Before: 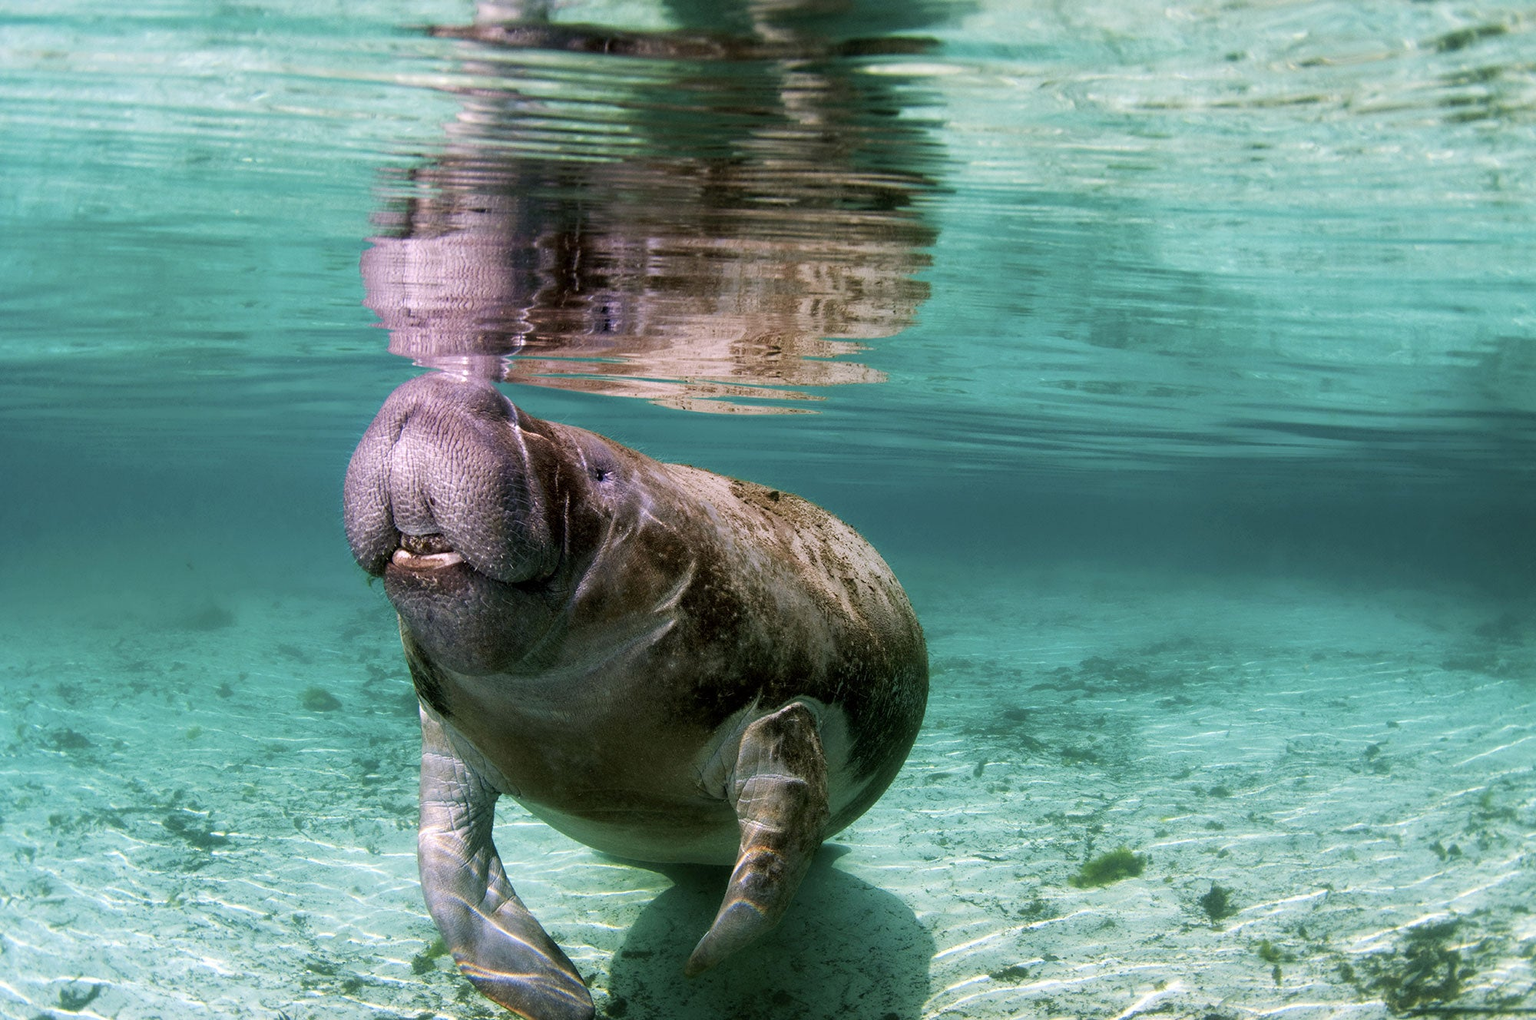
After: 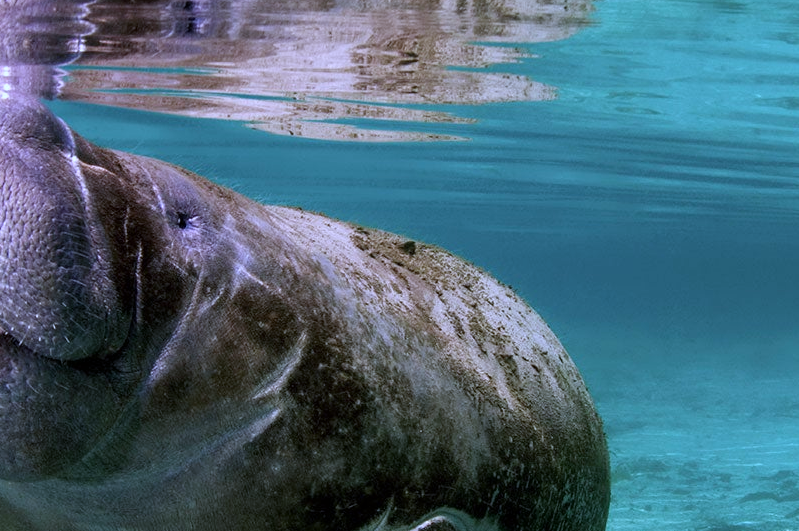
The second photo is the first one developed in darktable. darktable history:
crop: left 30%, top 30%, right 30%, bottom 30%
white balance: red 0.931, blue 1.11
color calibration: illuminant as shot in camera, x 0.366, y 0.378, temperature 4425.7 K, saturation algorithm version 1 (2020)
